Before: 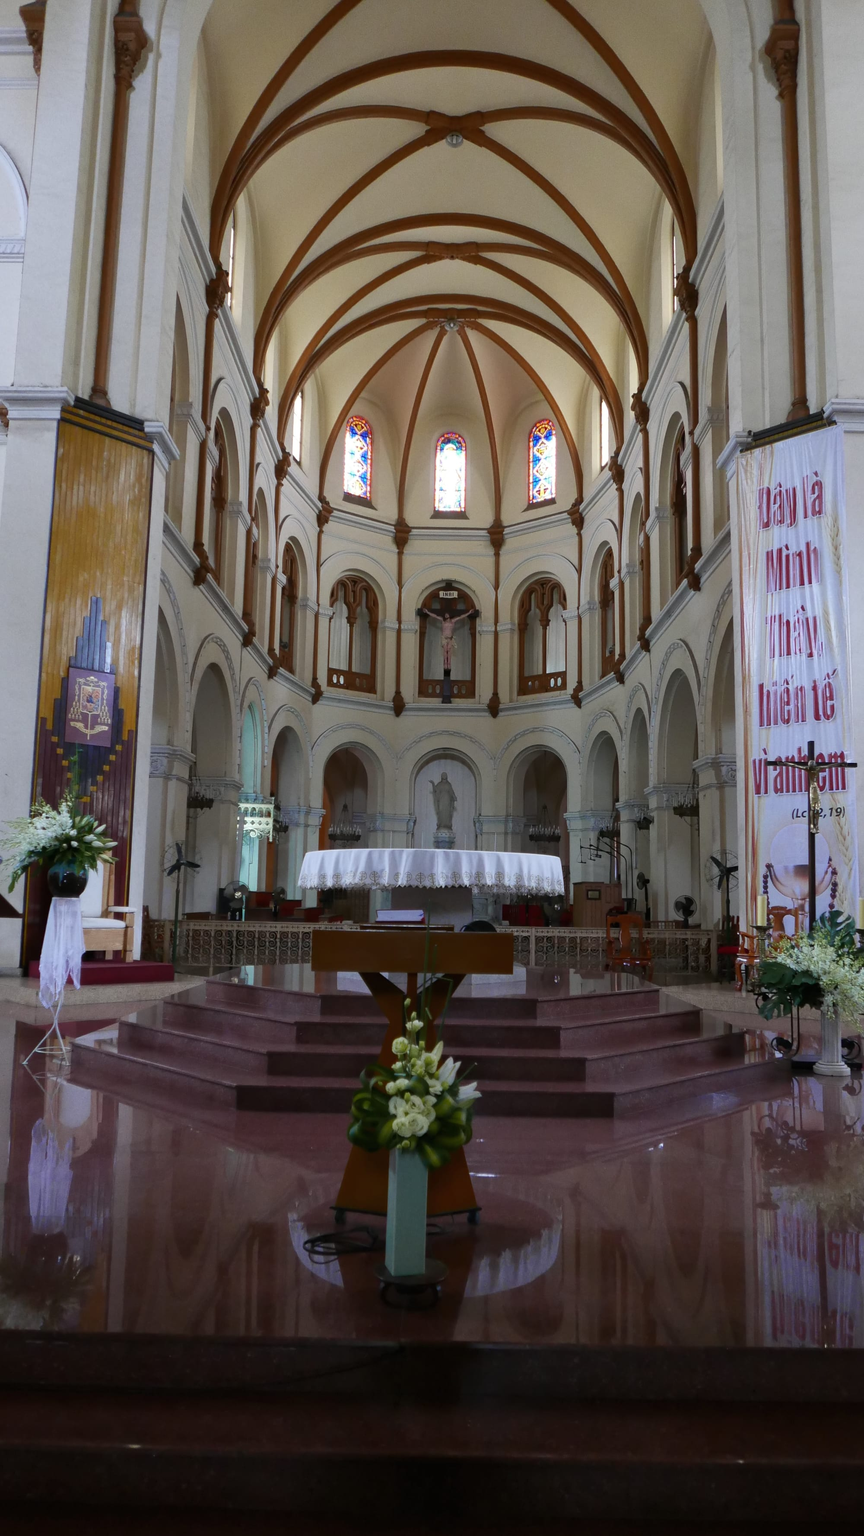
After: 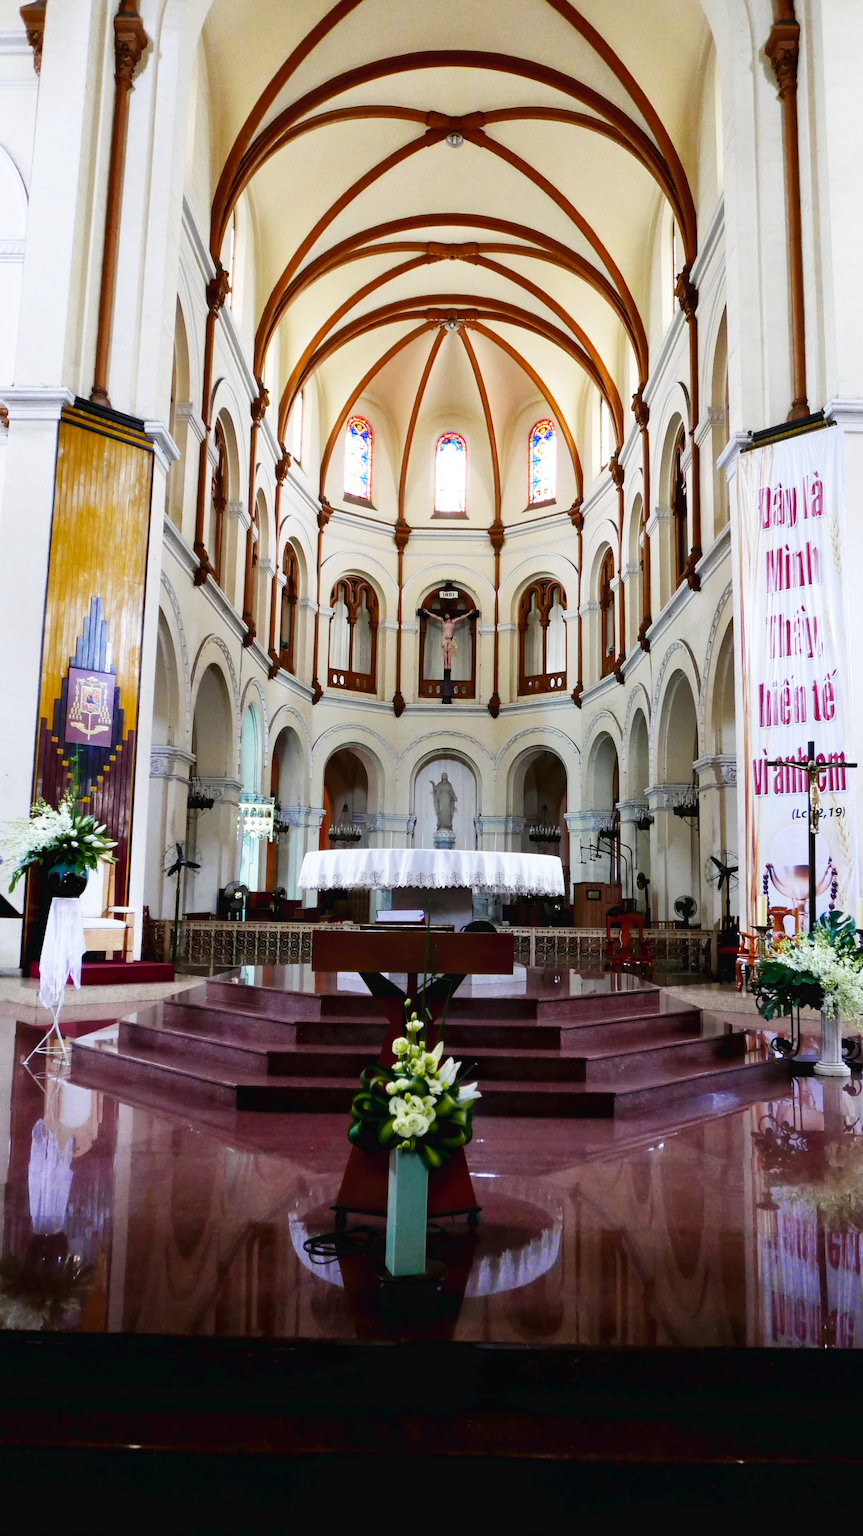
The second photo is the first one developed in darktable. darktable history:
exposure: black level correction 0.005, exposure 0.014 EV, compensate highlight preservation false
base curve: curves: ch0 [(0, 0.003) (0.001, 0.002) (0.006, 0.004) (0.02, 0.022) (0.048, 0.086) (0.094, 0.234) (0.162, 0.431) (0.258, 0.629) (0.385, 0.8) (0.548, 0.918) (0.751, 0.988) (1, 1)], preserve colors none
